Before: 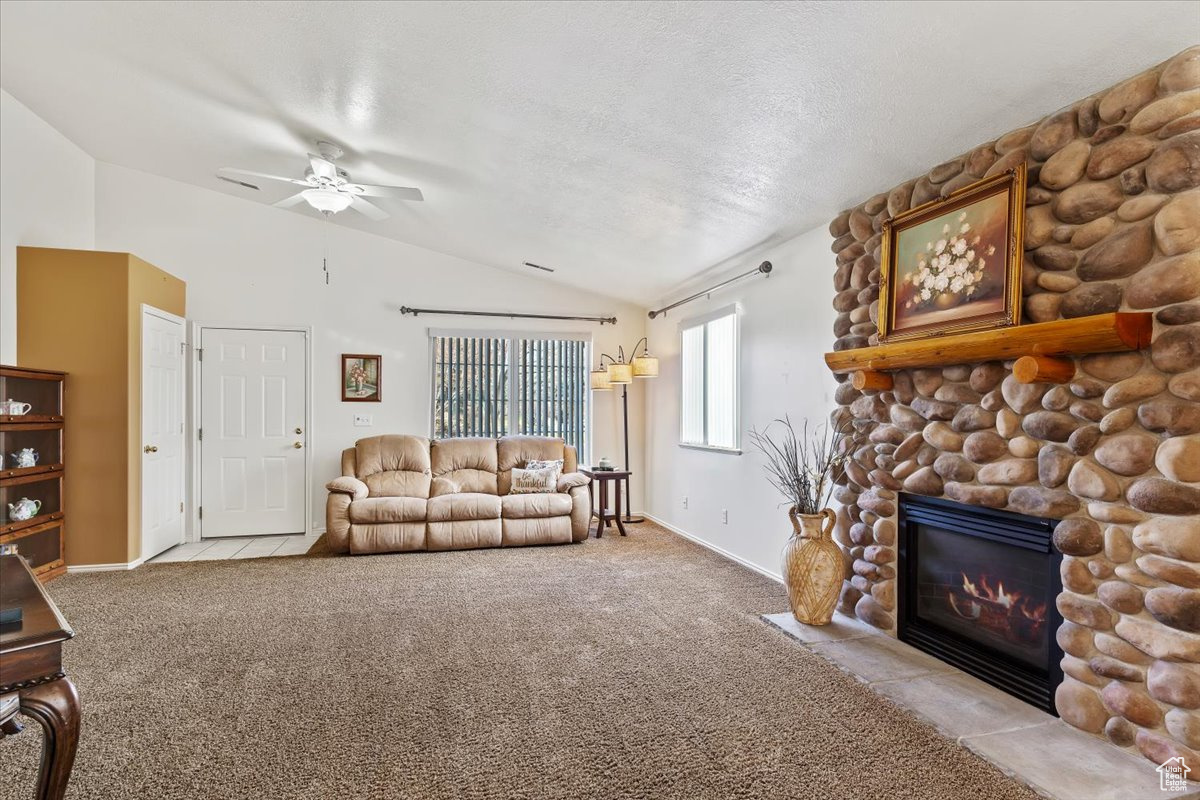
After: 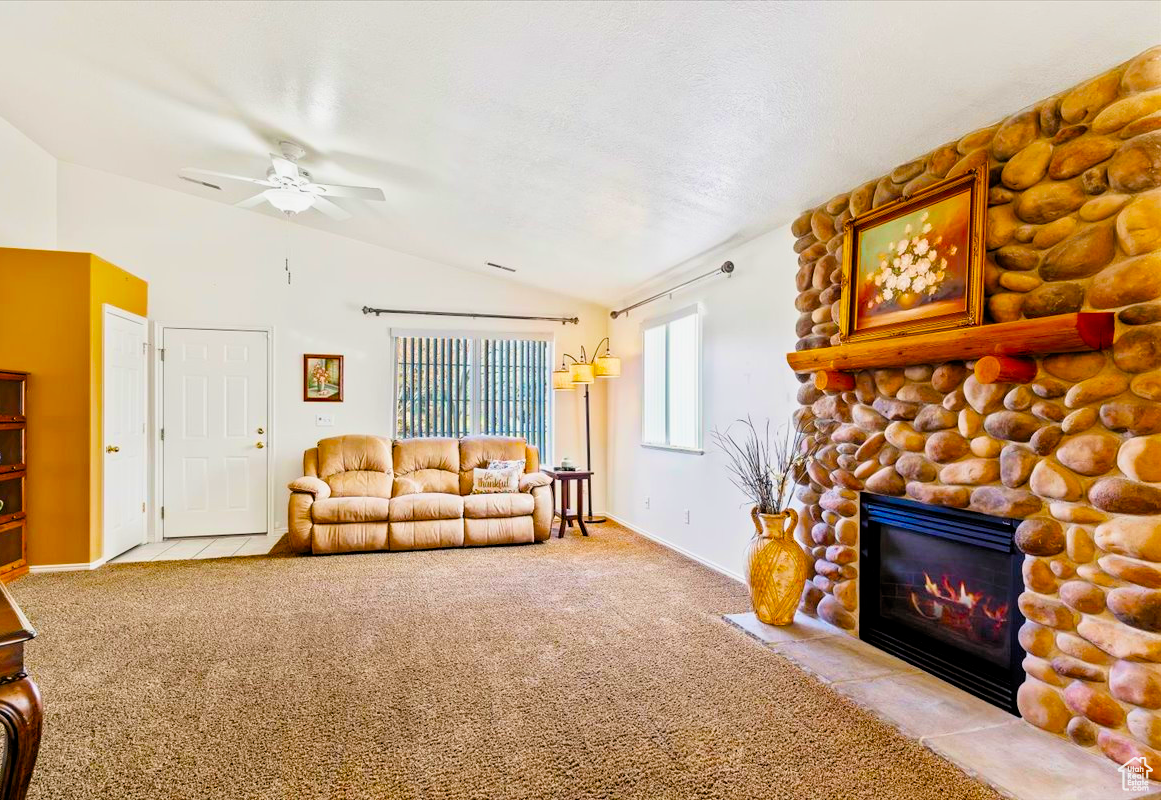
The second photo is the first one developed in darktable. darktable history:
filmic rgb: black relative exposure -7.6 EV, white relative exposure 4.64 EV, threshold 3 EV, target black luminance 0%, hardness 3.55, latitude 50.51%, contrast 1.033, highlights saturation mix 10%, shadows ↔ highlights balance -0.198%, color science v4 (2020), enable highlight reconstruction true
crop and rotate: left 3.238%
color balance rgb: linear chroma grading › global chroma 20%, perceptual saturation grading › global saturation 25%, perceptual brilliance grading › global brilliance 20%, global vibrance 20%
